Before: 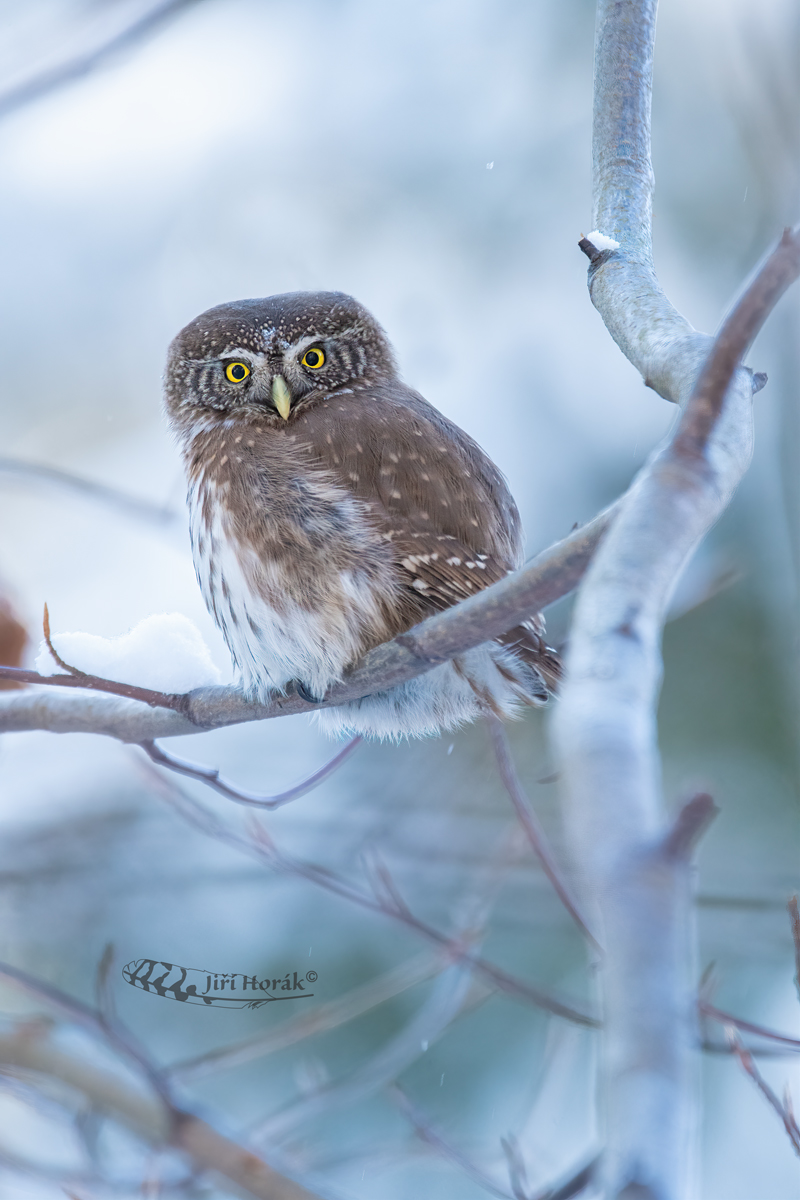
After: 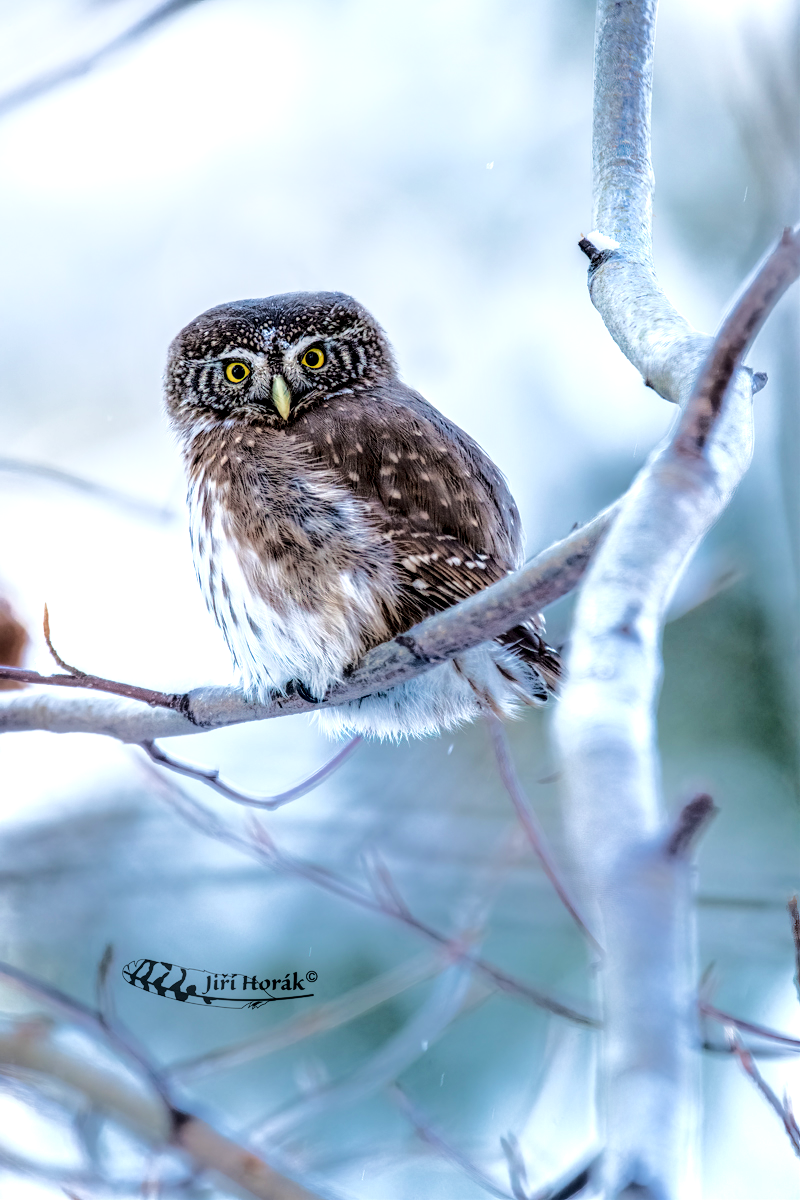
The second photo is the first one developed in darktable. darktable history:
tone curve: curves: ch0 [(0, 0) (0.104, 0.061) (0.239, 0.201) (0.327, 0.317) (0.401, 0.443) (0.489, 0.566) (0.65, 0.68) (0.832, 0.858) (1, 0.977)]; ch1 [(0, 0) (0.161, 0.092) (0.35, 0.33) (0.379, 0.401) (0.447, 0.476) (0.495, 0.499) (0.515, 0.518) (0.534, 0.557) (0.602, 0.625) (0.712, 0.706) (1, 1)]; ch2 [(0, 0) (0.359, 0.372) (0.437, 0.437) (0.502, 0.501) (0.55, 0.534) (0.592, 0.601) (0.647, 0.64) (1, 1)], color space Lab, linked channels, preserve colors none
local contrast: highlights 21%, detail 198%
velvia: on, module defaults
shadows and highlights: shadows -62.84, white point adjustment -5.1, highlights 60.01
